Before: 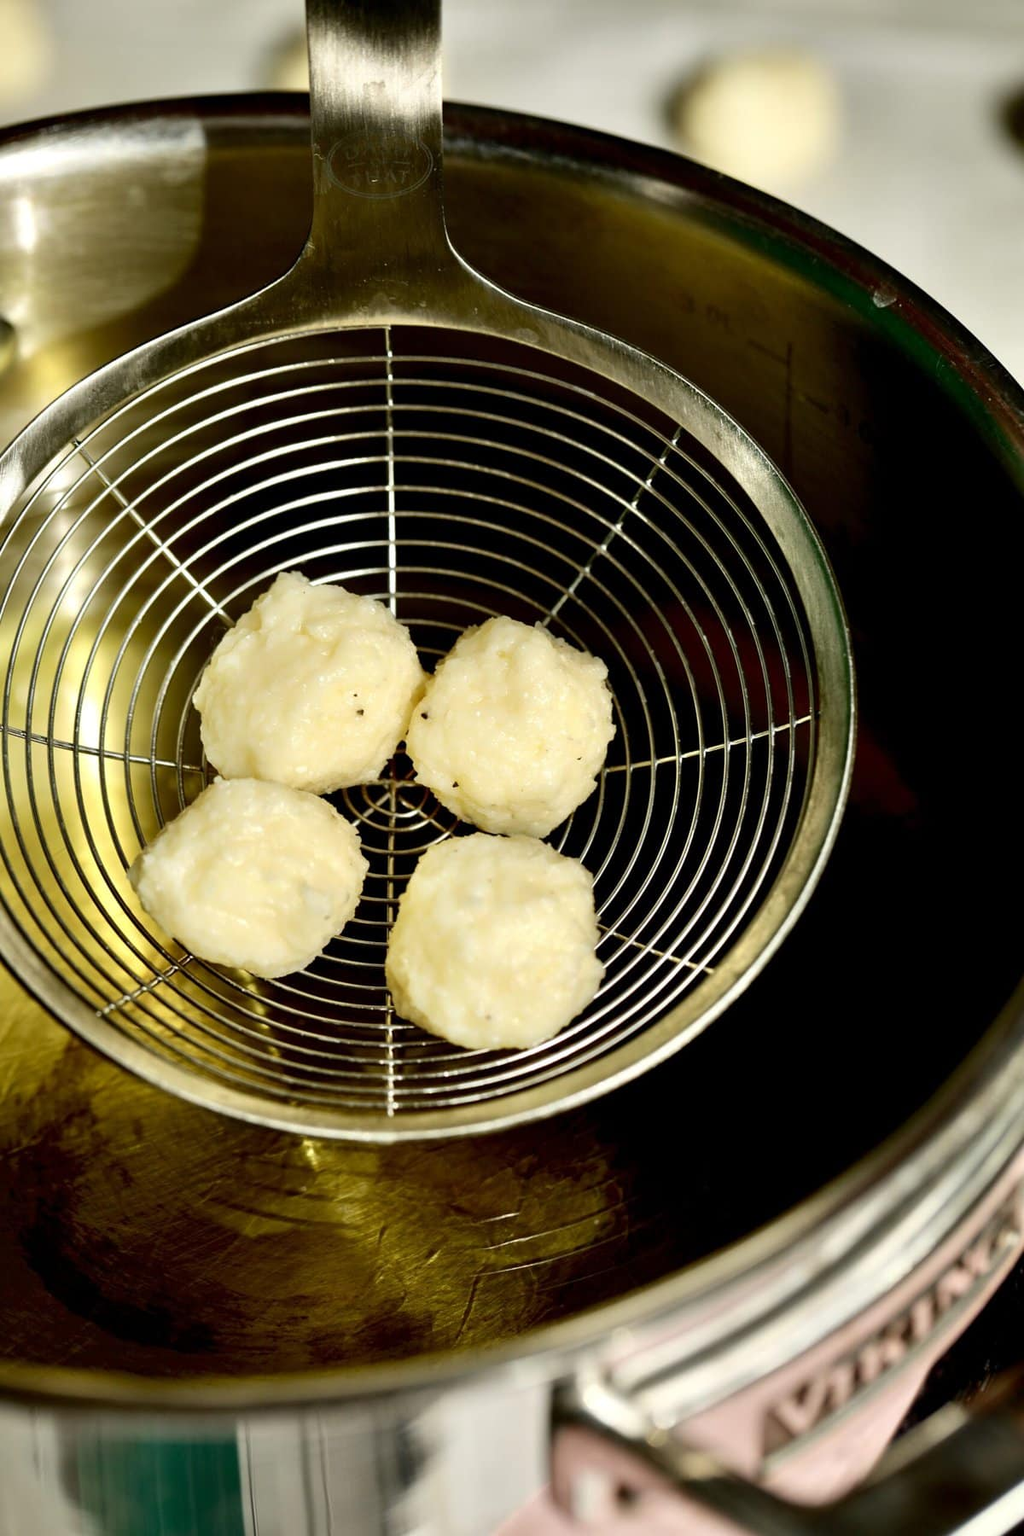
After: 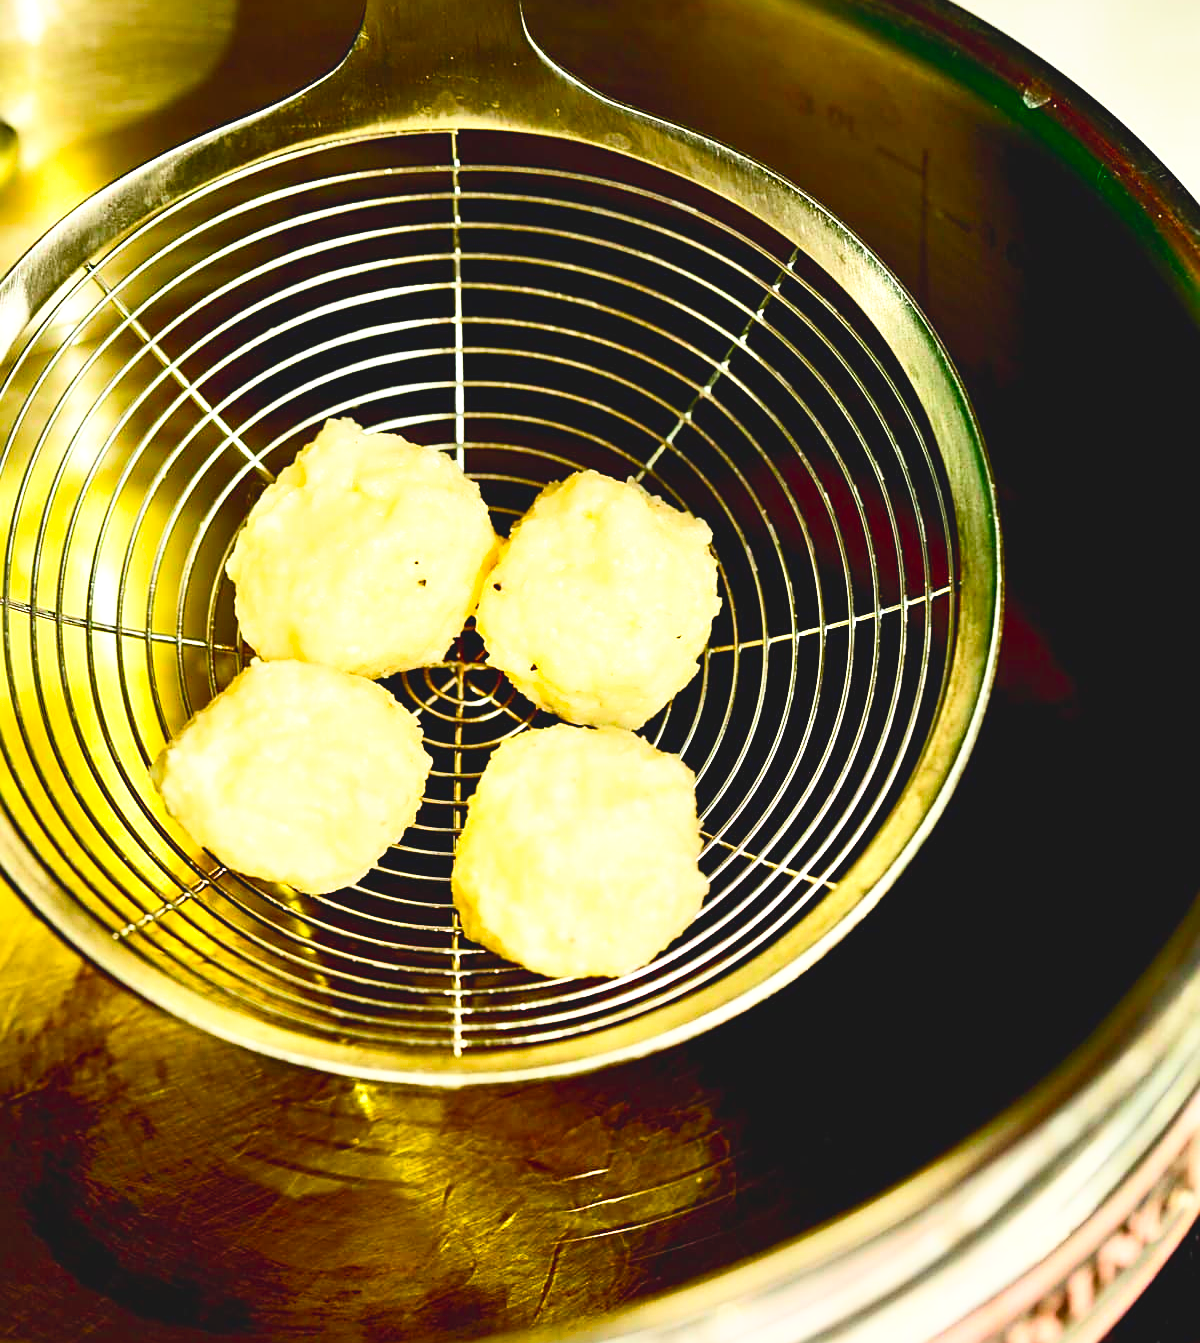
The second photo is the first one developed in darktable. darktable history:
base curve: curves: ch0 [(0, 0) (0.666, 0.806) (1, 1)], preserve colors none
sharpen: on, module defaults
color balance rgb: highlights gain › luminance 17.709%, global offset › luminance 0.467%, perceptual saturation grading › global saturation 14.294%, perceptual saturation grading › highlights -25.312%, perceptual saturation grading › shadows 24.756%, global vibrance 25.055%
contrast brightness saturation: contrast 0.241, brightness 0.256, saturation 0.387
crop: top 14.019%, bottom 11.324%
